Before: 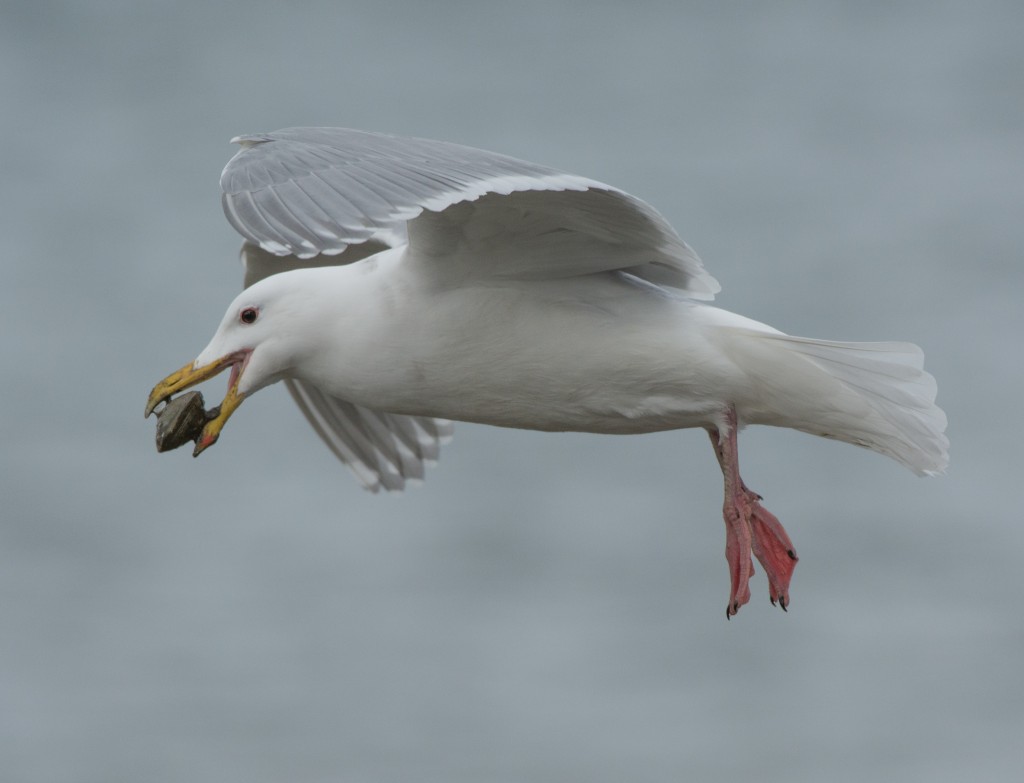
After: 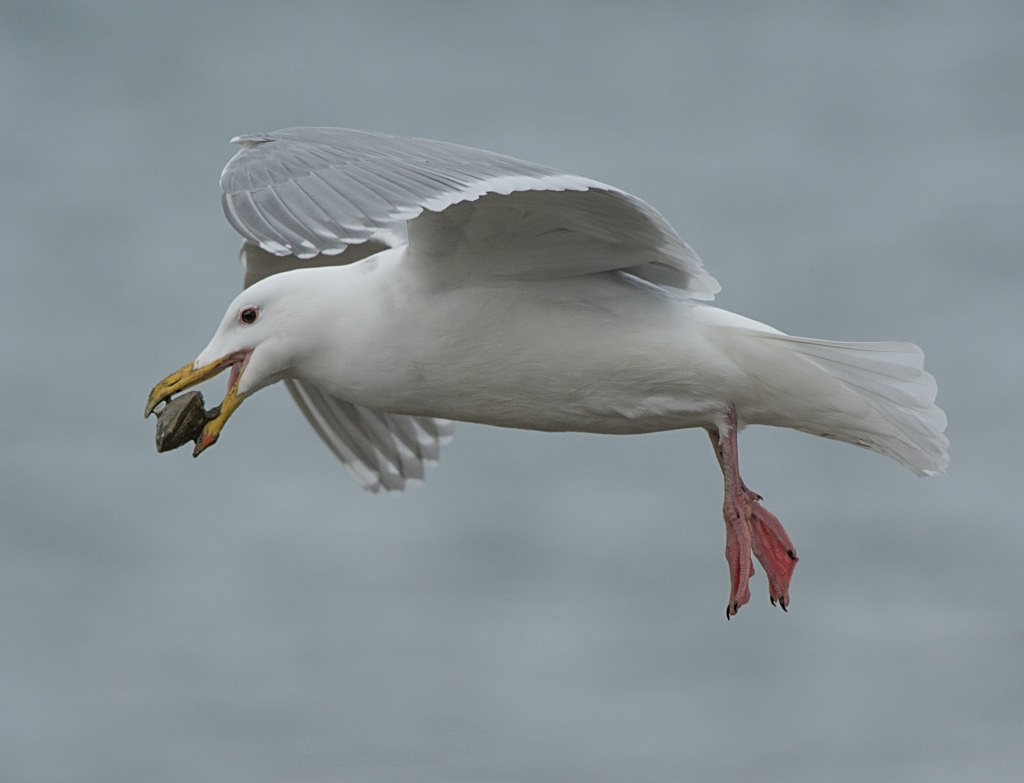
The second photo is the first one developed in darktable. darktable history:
shadows and highlights: shadows 13.22, white point adjustment 1.12, soften with gaussian
sharpen: on, module defaults
